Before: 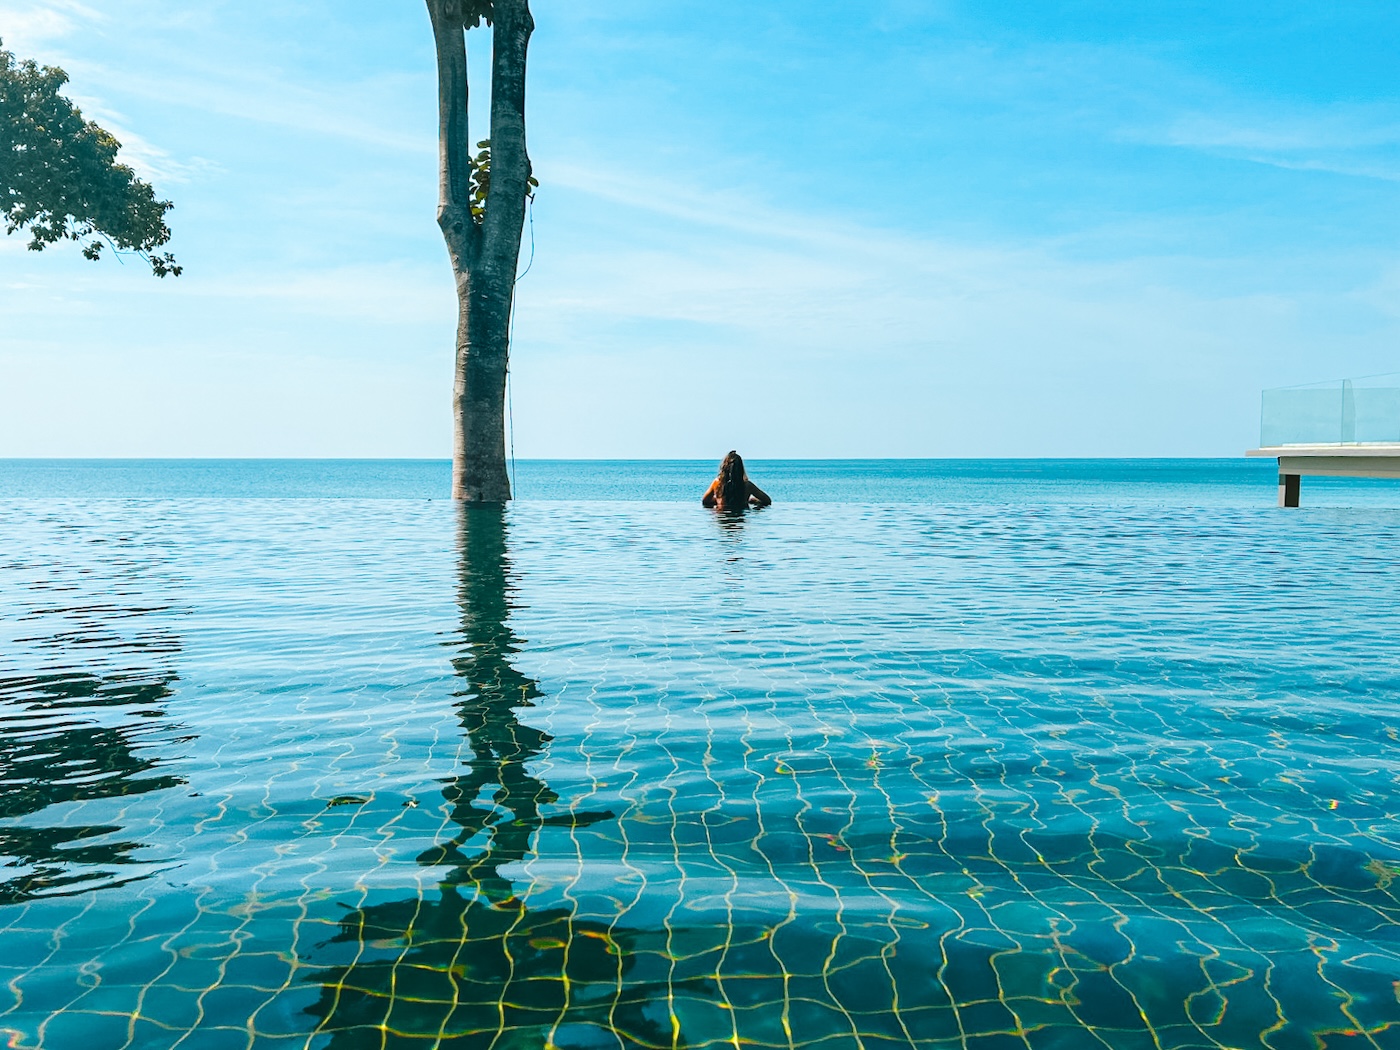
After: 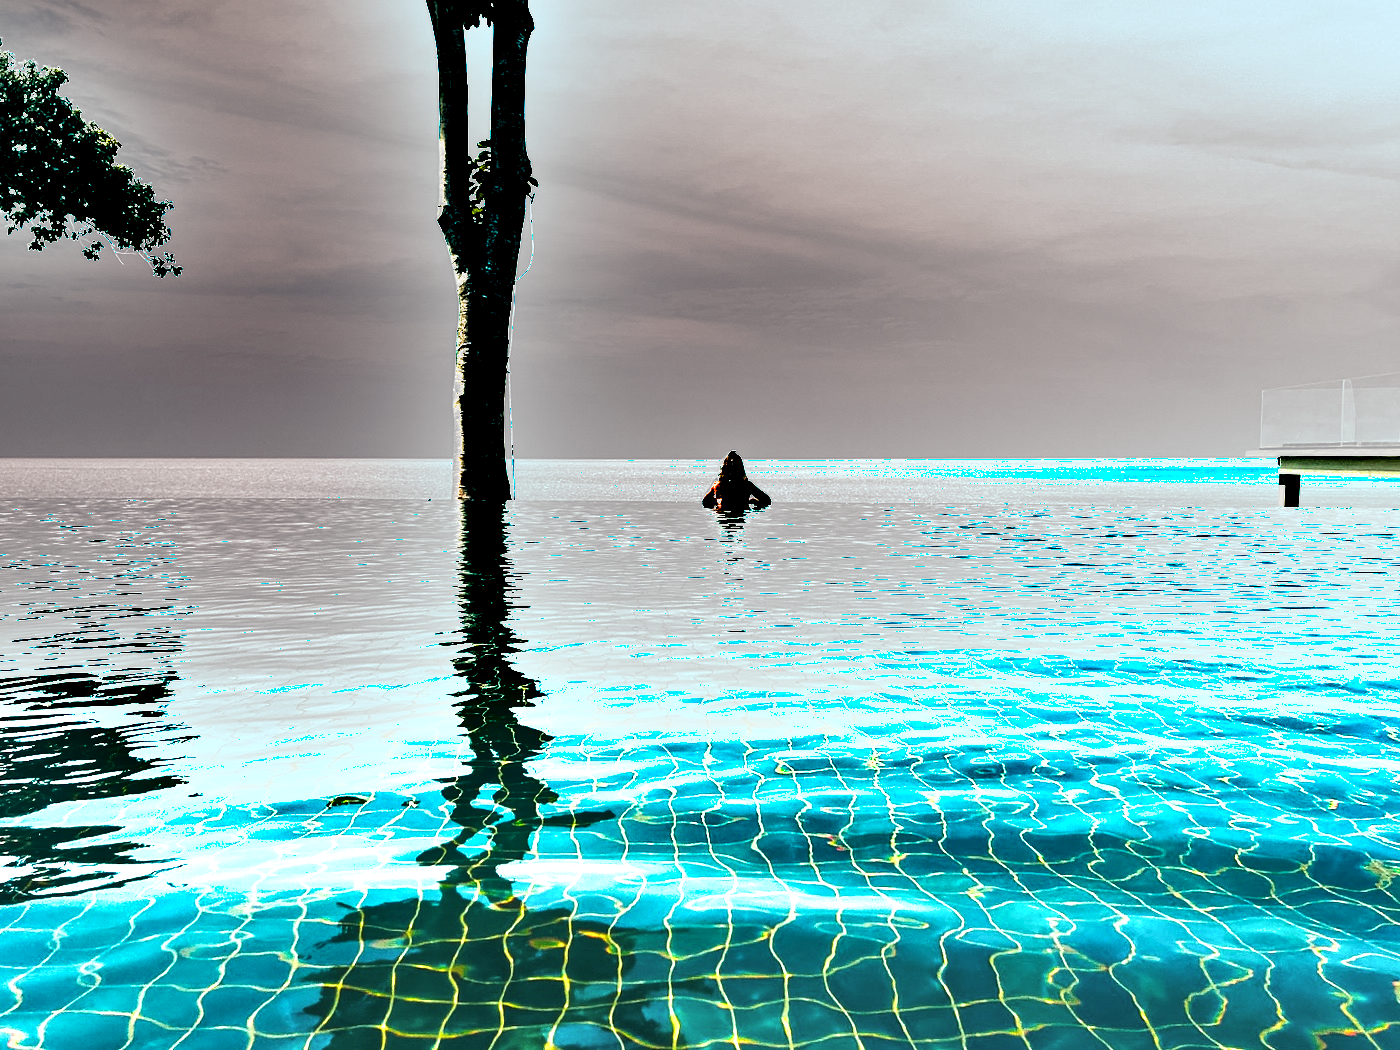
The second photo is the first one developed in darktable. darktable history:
shadows and highlights: soften with gaussian
color balance rgb: highlights gain › chroma 3.058%, highlights gain › hue 78.03°, perceptual saturation grading › global saturation -4.151%, perceptual saturation grading › shadows -1.555%, perceptual brilliance grading › global brilliance 14.741%, perceptual brilliance grading › shadows -34.368%
exposure: black level correction 0, exposure 1.199 EV, compensate exposure bias true, compensate highlight preservation false
velvia: strength 6.11%
tone equalizer: on, module defaults
